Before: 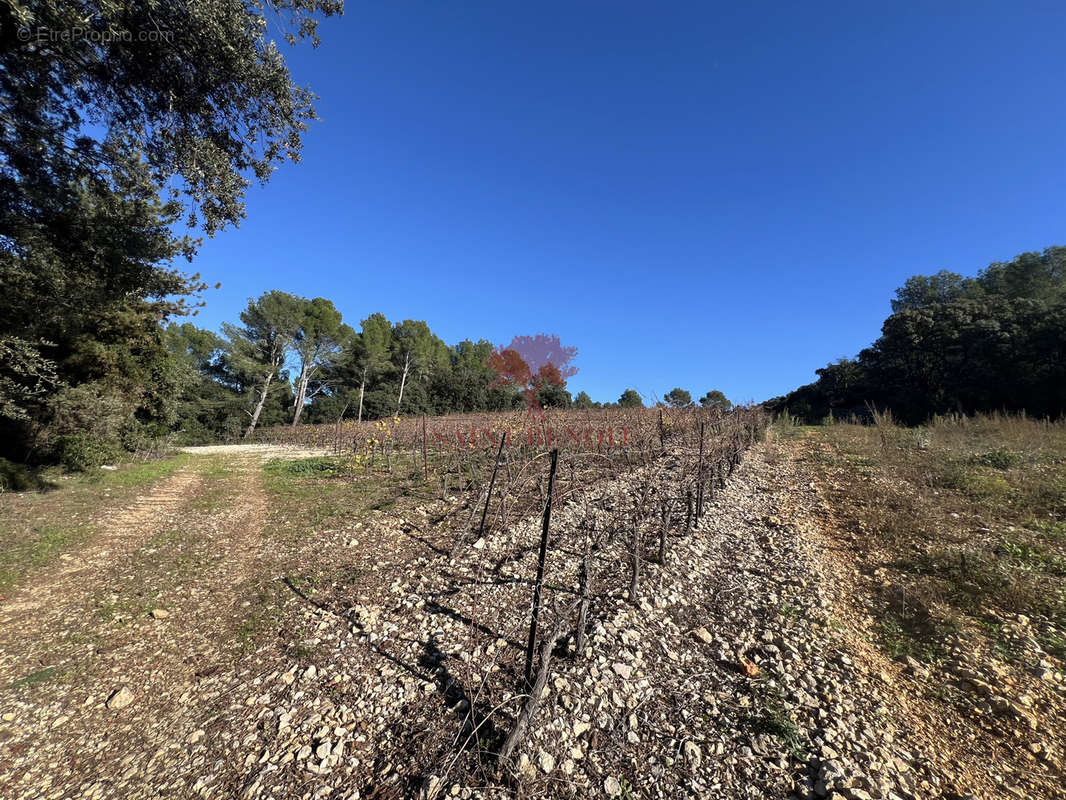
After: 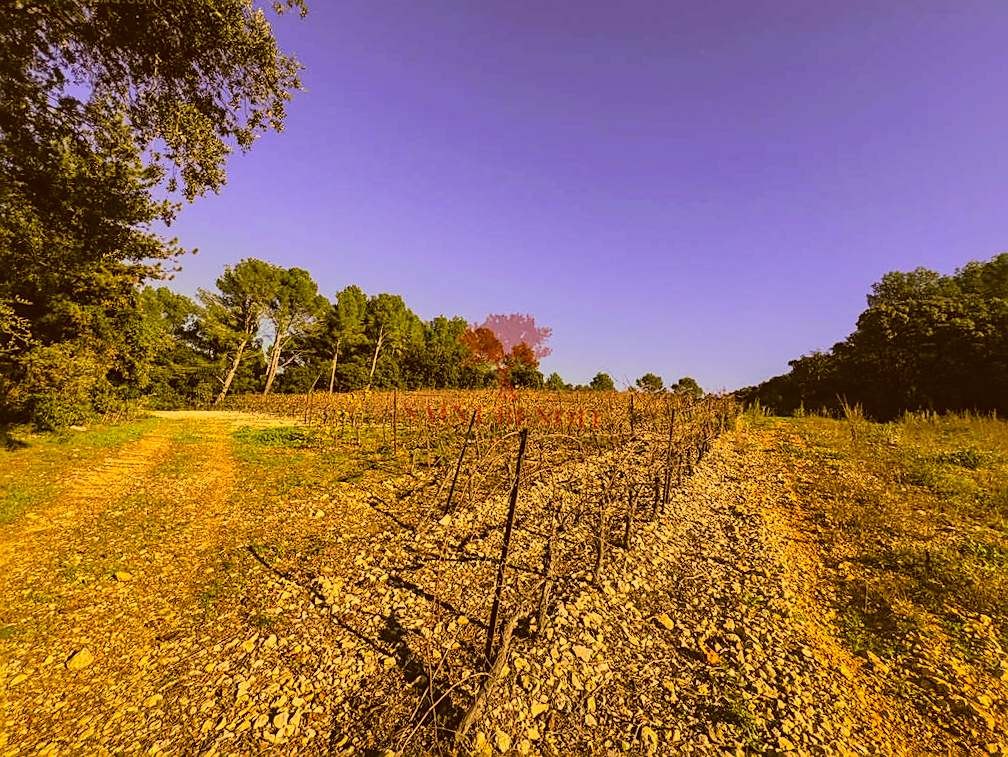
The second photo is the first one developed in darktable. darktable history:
filmic rgb: black relative exposure -8.01 EV, white relative exposure 4.01 EV, hardness 4.15, latitude 49.21%, contrast 1.1
exposure: black level correction -0.025, exposure -0.12 EV, compensate highlight preservation false
color correction: highlights a* 10.43, highlights b* 30.25, shadows a* 2.62, shadows b* 17.11, saturation 1.75
sharpen: on, module defaults
crop and rotate: angle -2.48°
local contrast: on, module defaults
shadows and highlights: on, module defaults
tone curve: curves: ch0 [(0, 0) (0.004, 0.001) (0.133, 0.112) (0.325, 0.362) (0.832, 0.893) (1, 1)], color space Lab, independent channels, preserve colors none
